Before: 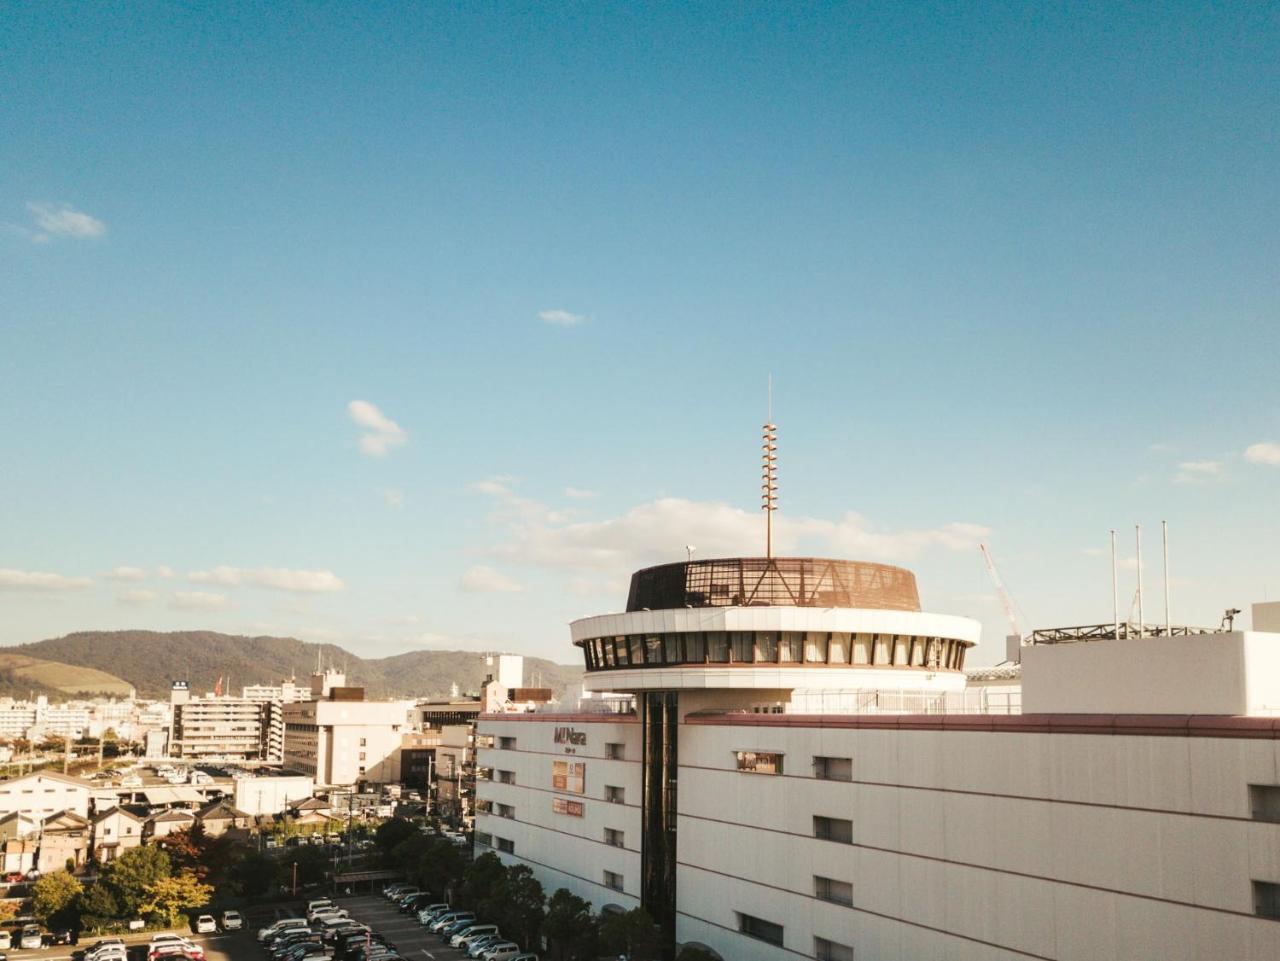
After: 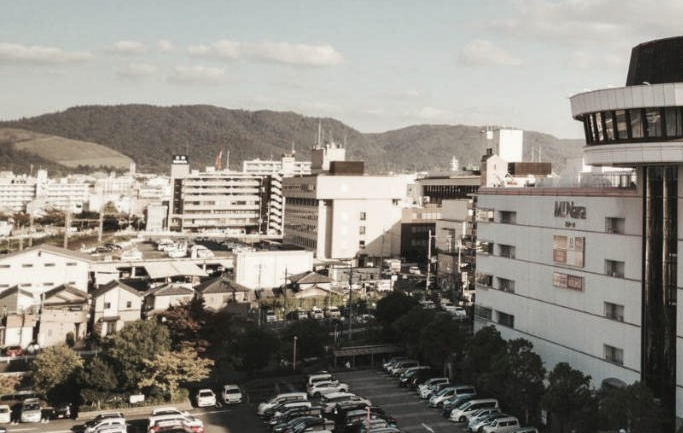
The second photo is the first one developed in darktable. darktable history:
shadows and highlights: soften with gaussian
crop and rotate: top 54.778%, right 46.61%, bottom 0.159%
color zones: curves: ch0 [(0, 0.6) (0.129, 0.508) (0.193, 0.483) (0.429, 0.5) (0.571, 0.5) (0.714, 0.5) (0.857, 0.5) (1, 0.6)]; ch1 [(0, 0.481) (0.112, 0.245) (0.213, 0.223) (0.429, 0.233) (0.571, 0.231) (0.683, 0.242) (0.857, 0.296) (1, 0.481)]
